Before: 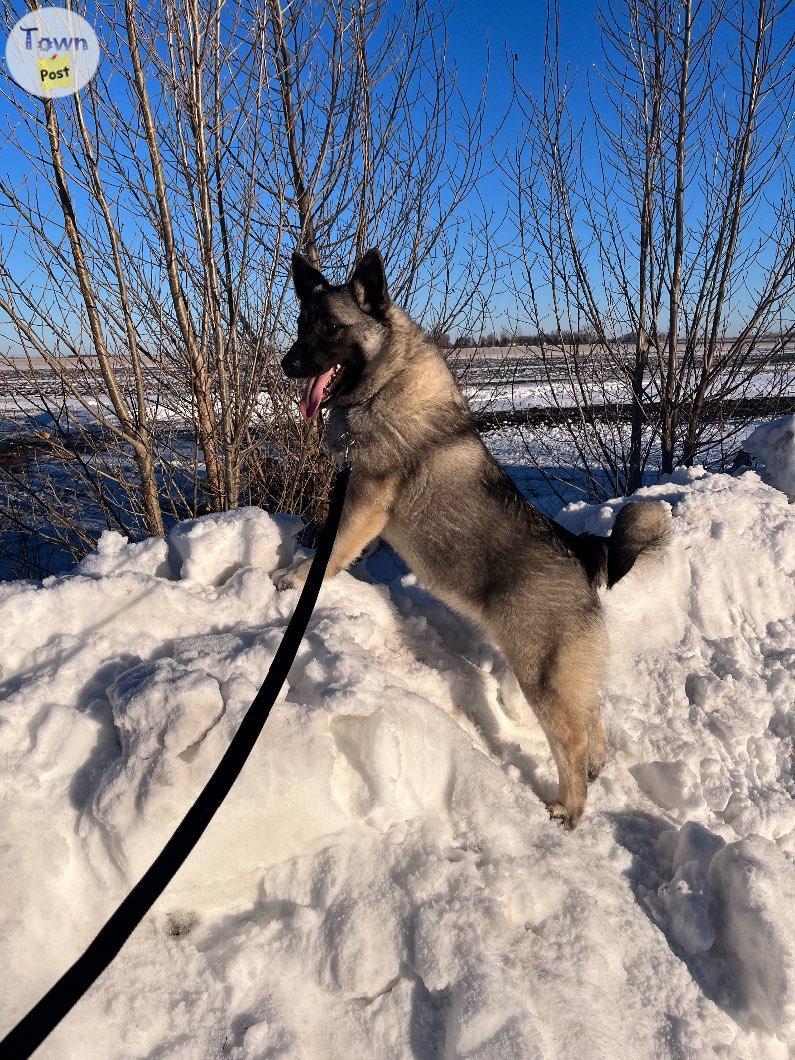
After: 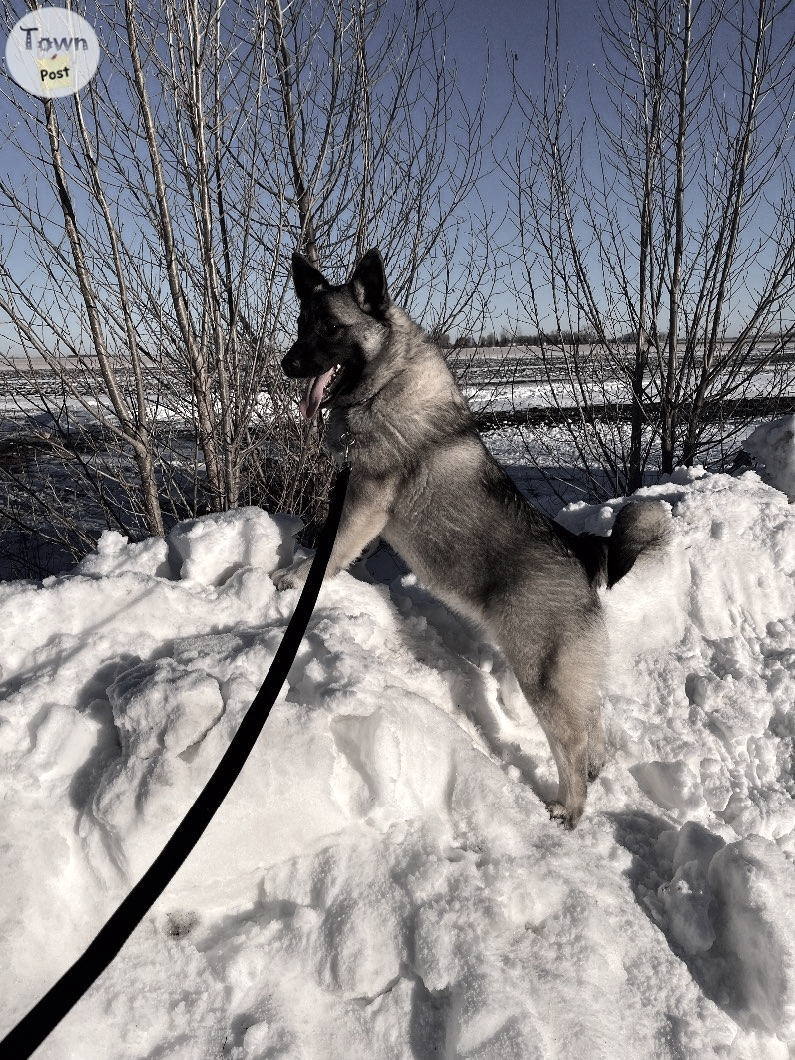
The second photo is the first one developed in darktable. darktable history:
color correction: saturation 0.3
color balance: lift [1, 1, 0.999, 1.001], gamma [1, 1.003, 1.005, 0.995], gain [1, 0.992, 0.988, 1.012], contrast 5%, output saturation 110%
